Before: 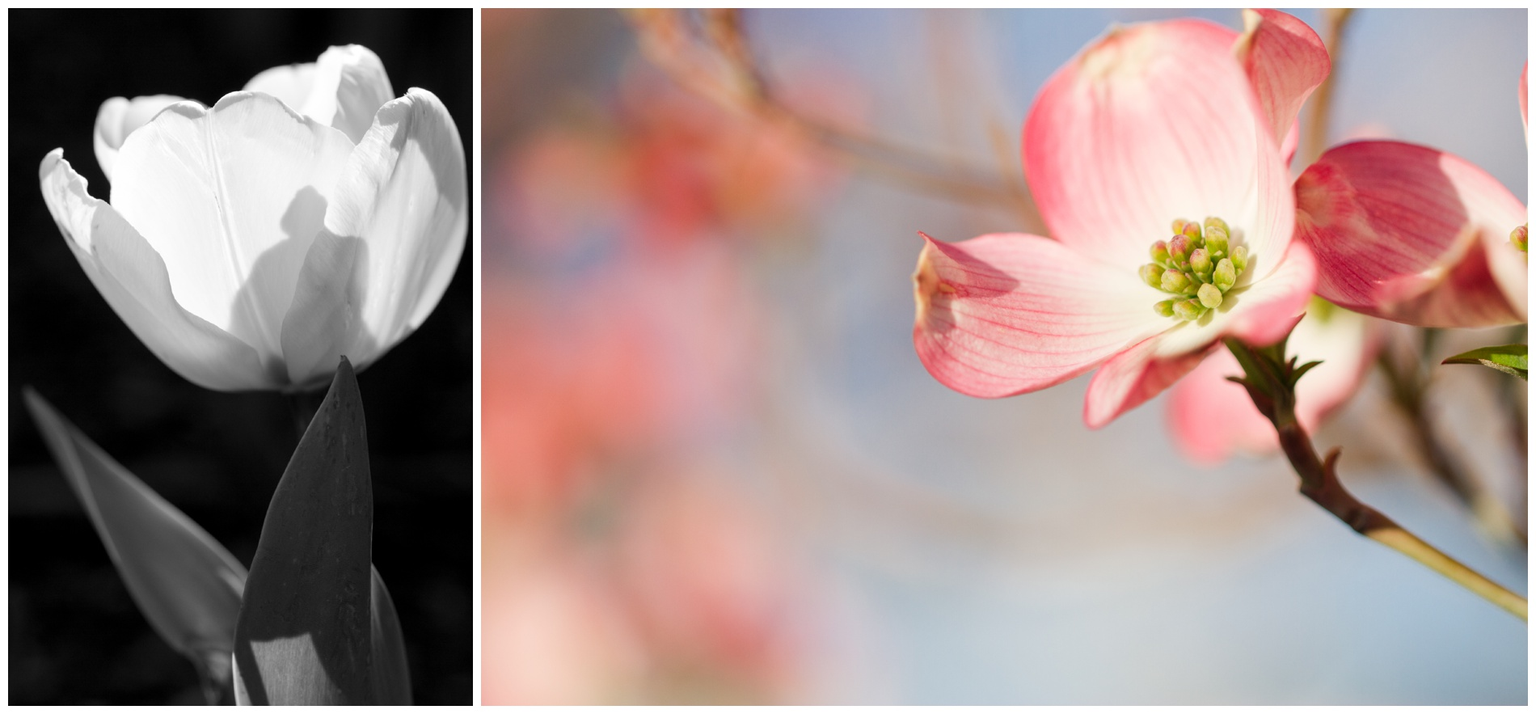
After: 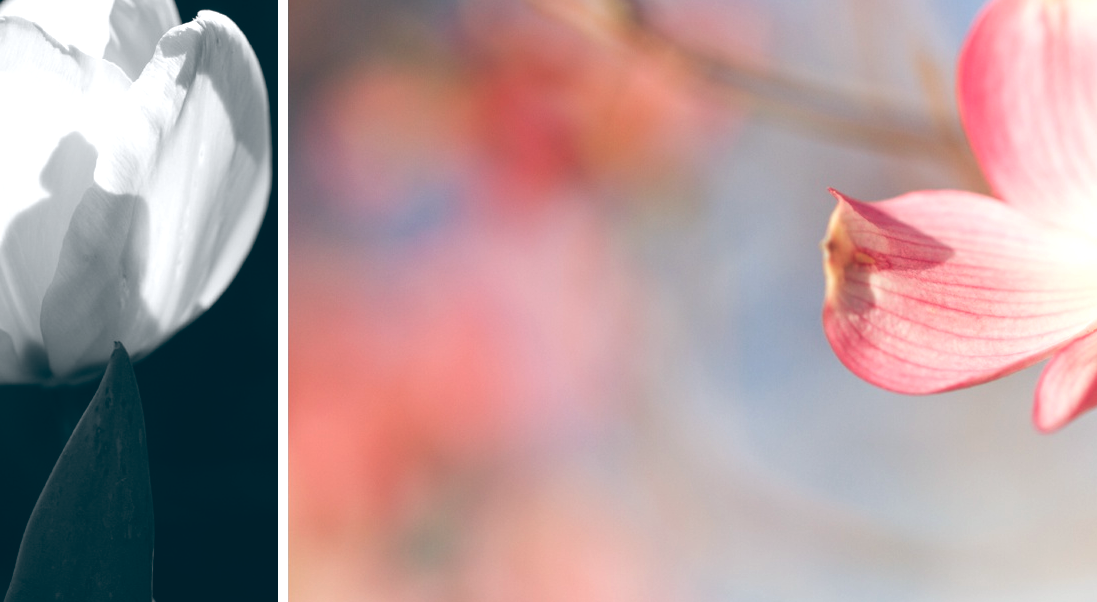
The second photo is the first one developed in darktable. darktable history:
crop: left 16.202%, top 11.208%, right 26.045%, bottom 20.557%
color balance: lift [1.016, 0.983, 1, 1.017], gamma [0.958, 1, 1, 1], gain [0.981, 1.007, 0.993, 1.002], input saturation 118.26%, contrast 13.43%, contrast fulcrum 21.62%, output saturation 82.76%
white balance: emerald 1
